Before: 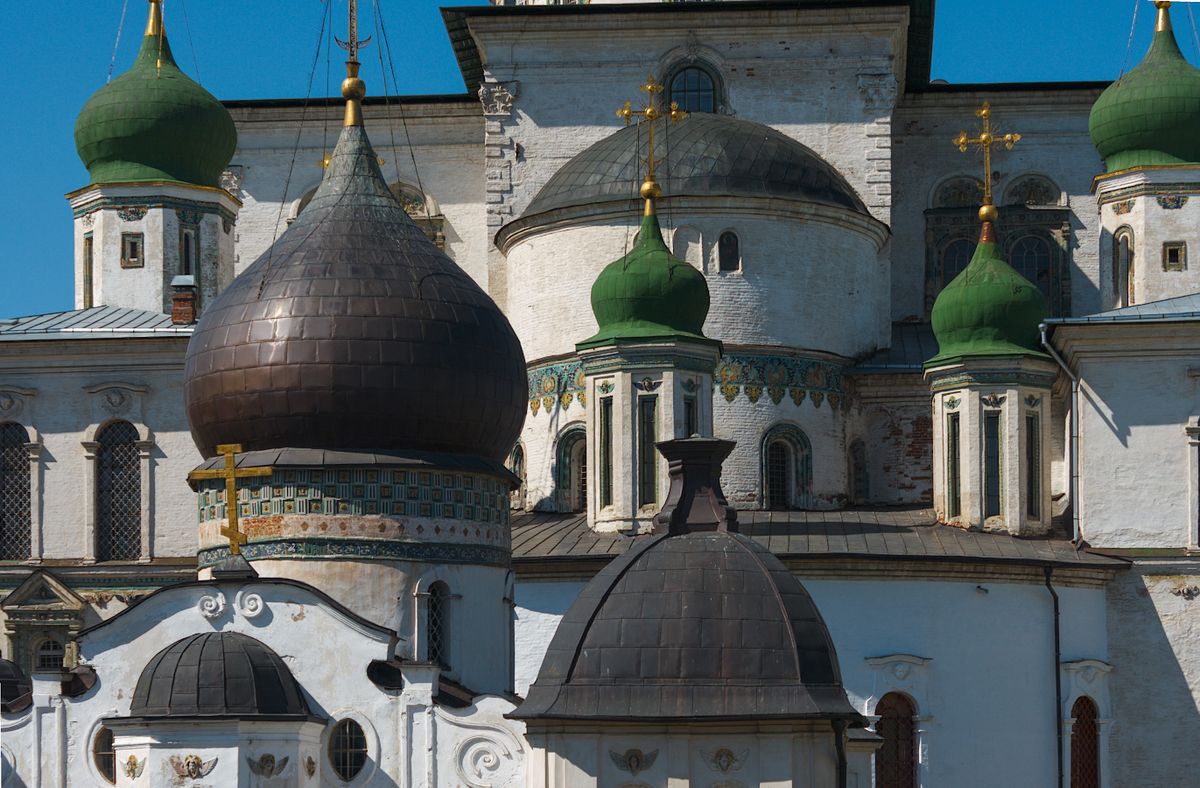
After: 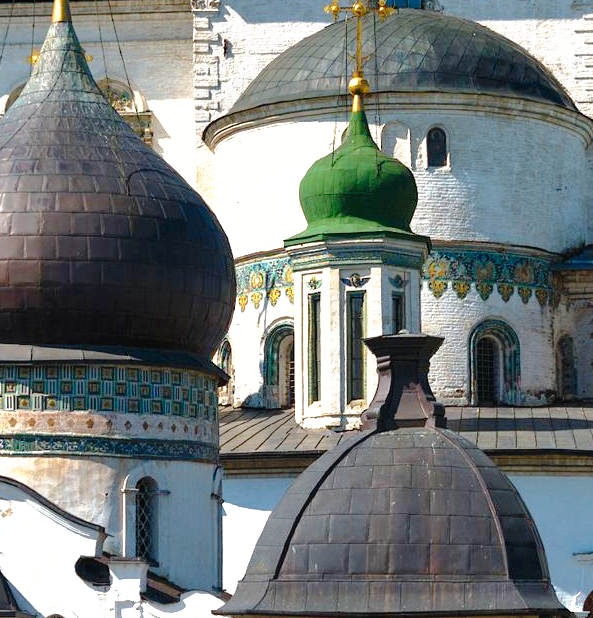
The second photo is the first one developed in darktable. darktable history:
crop and rotate: angle 0.02°, left 24.353%, top 13.219%, right 26.156%, bottom 8.224%
exposure: black level correction -0.002, exposure 1.115 EV, compensate highlight preservation false
shadows and highlights: on, module defaults
tone curve: curves: ch0 [(0, 0) (0.003, 0) (0.011, 0.001) (0.025, 0.001) (0.044, 0.002) (0.069, 0.007) (0.1, 0.015) (0.136, 0.027) (0.177, 0.066) (0.224, 0.122) (0.277, 0.219) (0.335, 0.327) (0.399, 0.432) (0.468, 0.527) (0.543, 0.615) (0.623, 0.695) (0.709, 0.777) (0.801, 0.874) (0.898, 0.973) (1, 1)], preserve colors none
